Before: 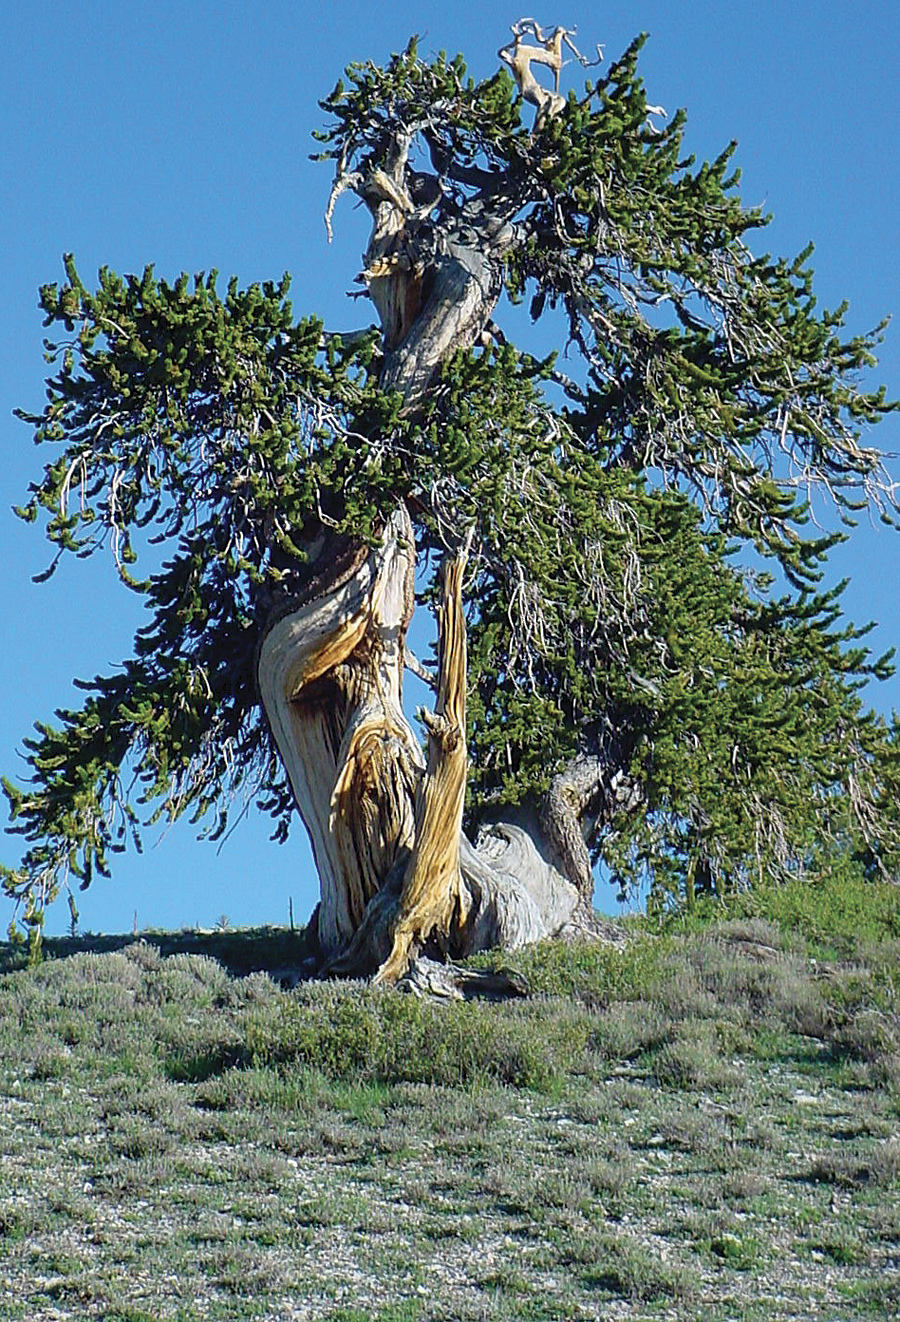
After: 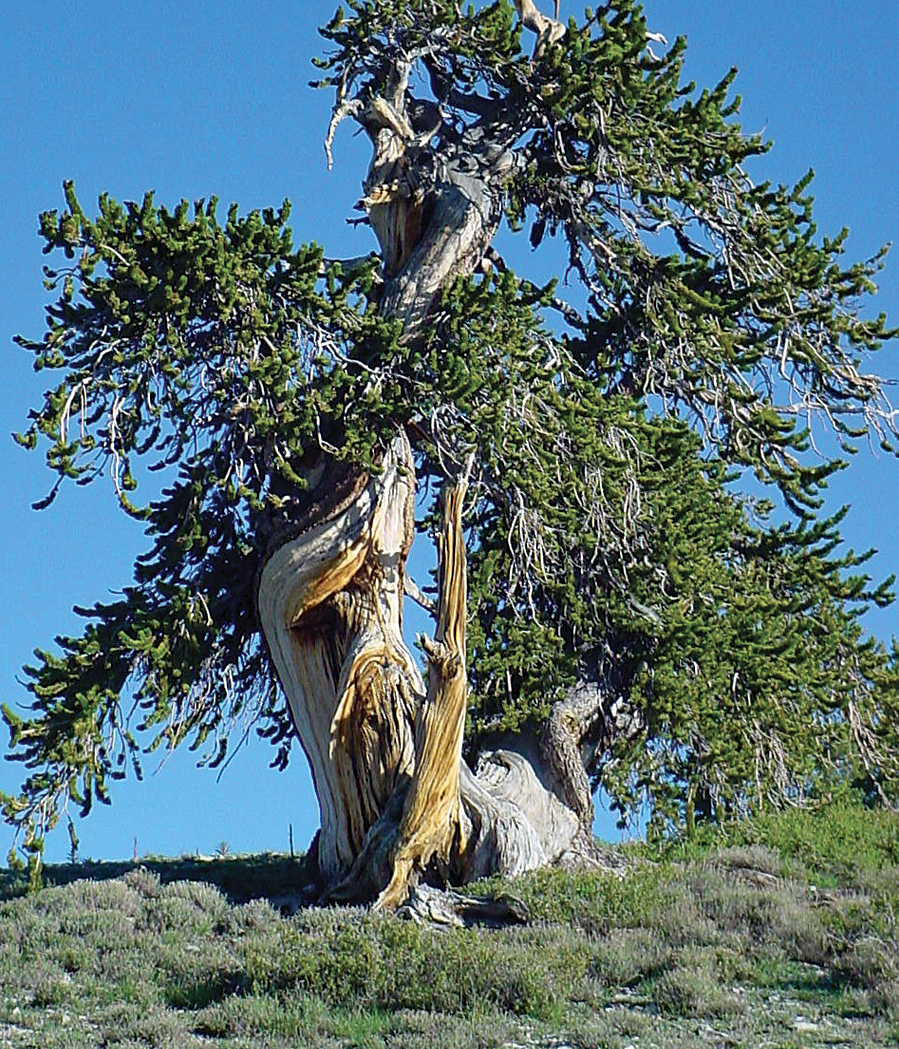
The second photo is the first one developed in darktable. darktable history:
haze removal: compatibility mode true, adaptive false
crop and rotate: top 5.658%, bottom 14.955%
local contrast: mode bilateral grid, contrast 20, coarseness 49, detail 120%, midtone range 0.2
